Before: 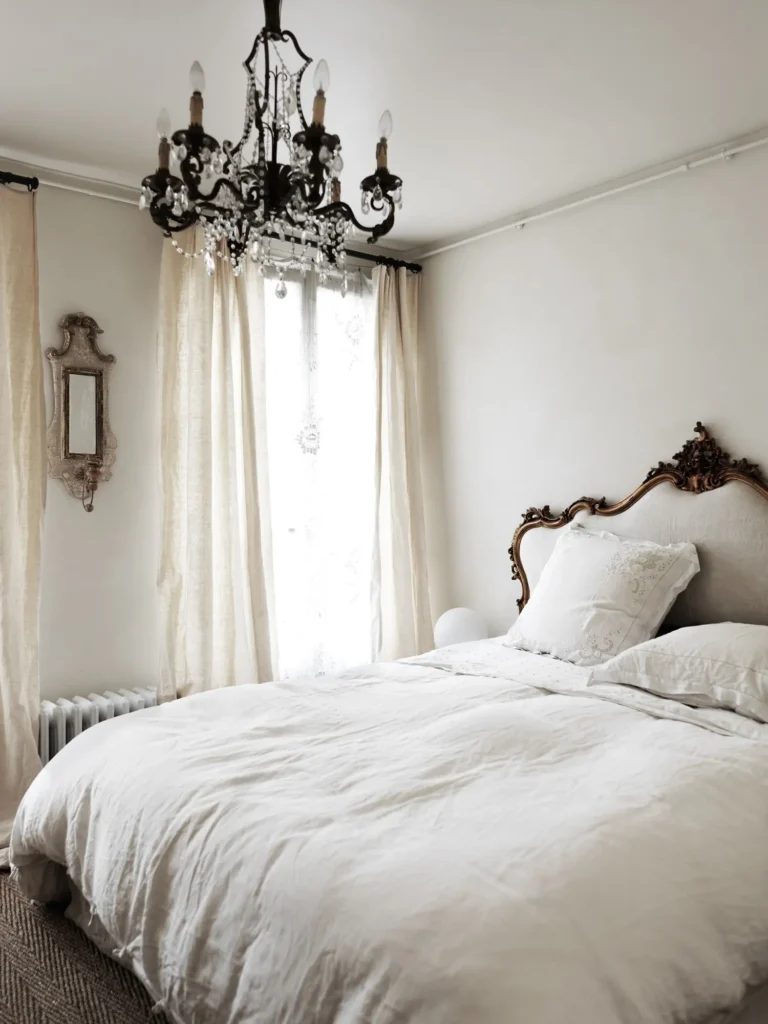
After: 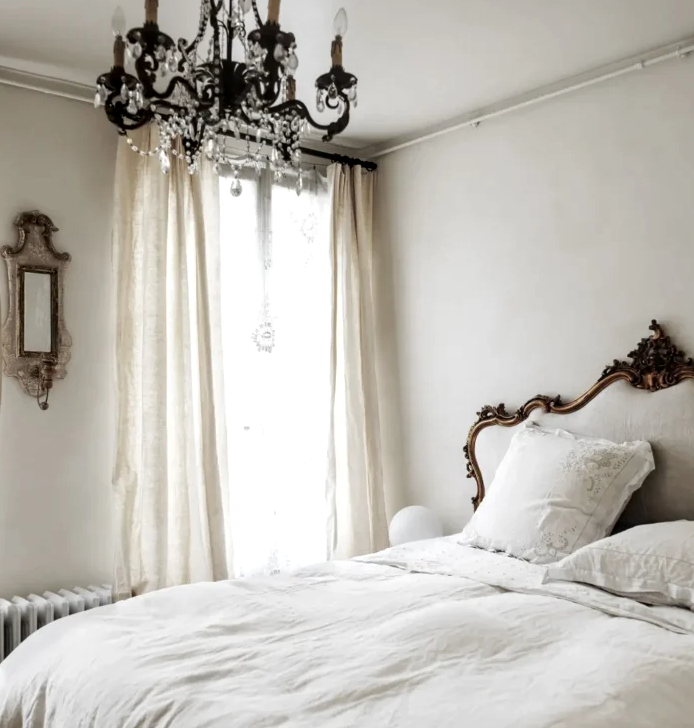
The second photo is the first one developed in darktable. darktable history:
local contrast: on, module defaults
crop: left 5.938%, top 10.046%, right 3.66%, bottom 18.836%
contrast brightness saturation: contrast 0.033, brightness -0.031
